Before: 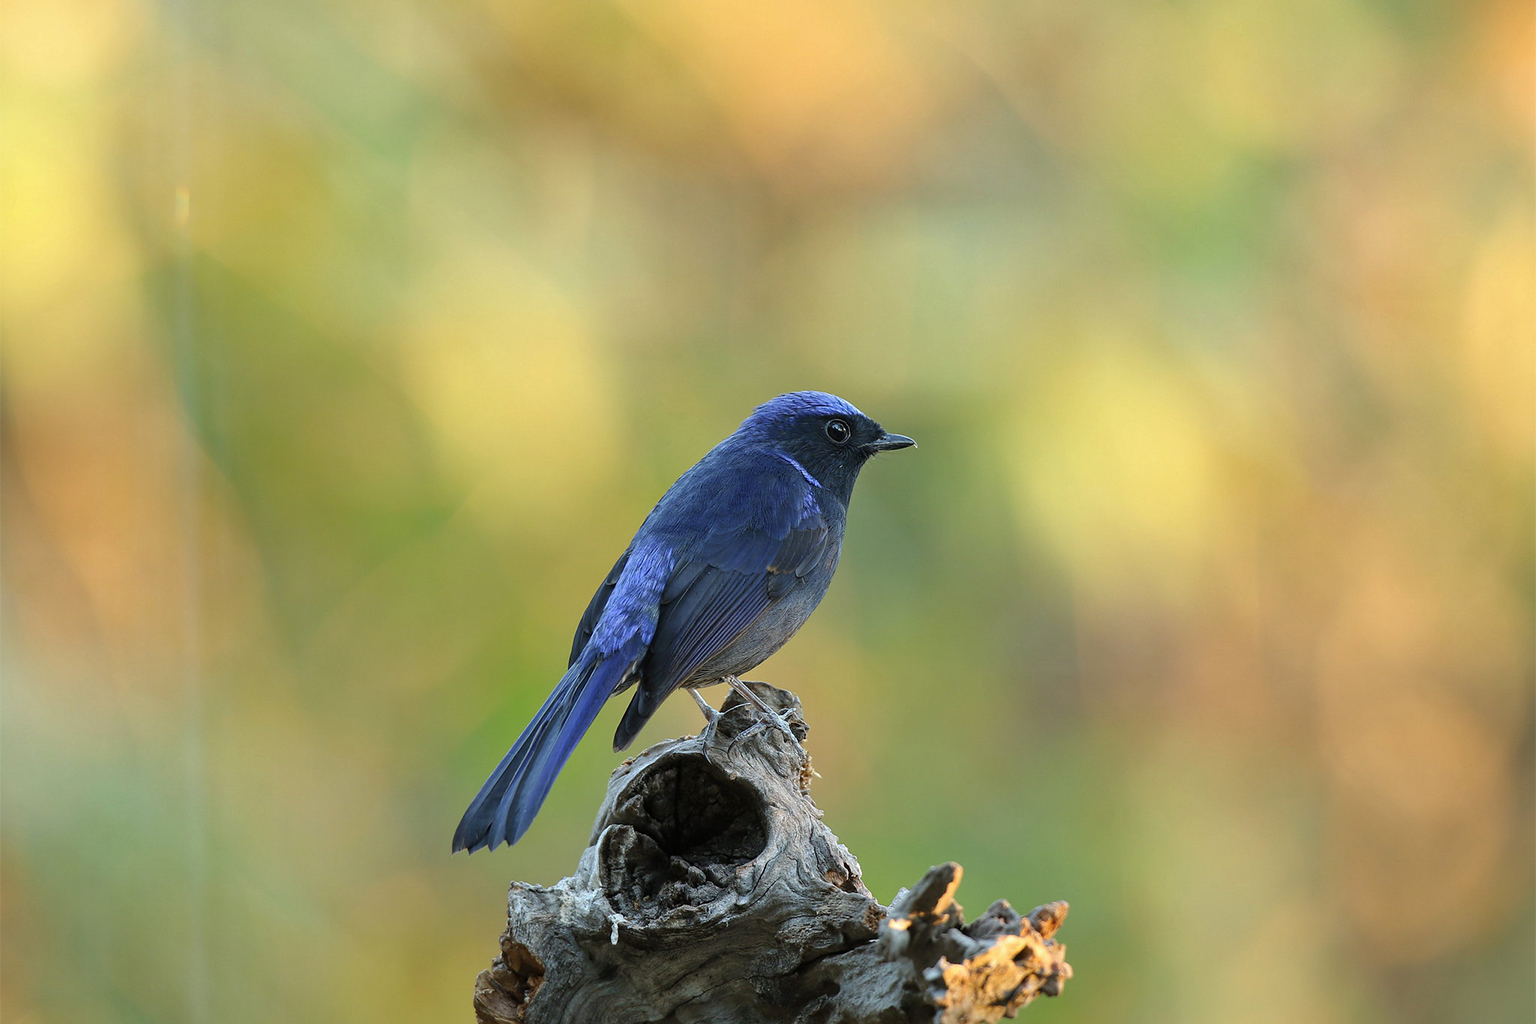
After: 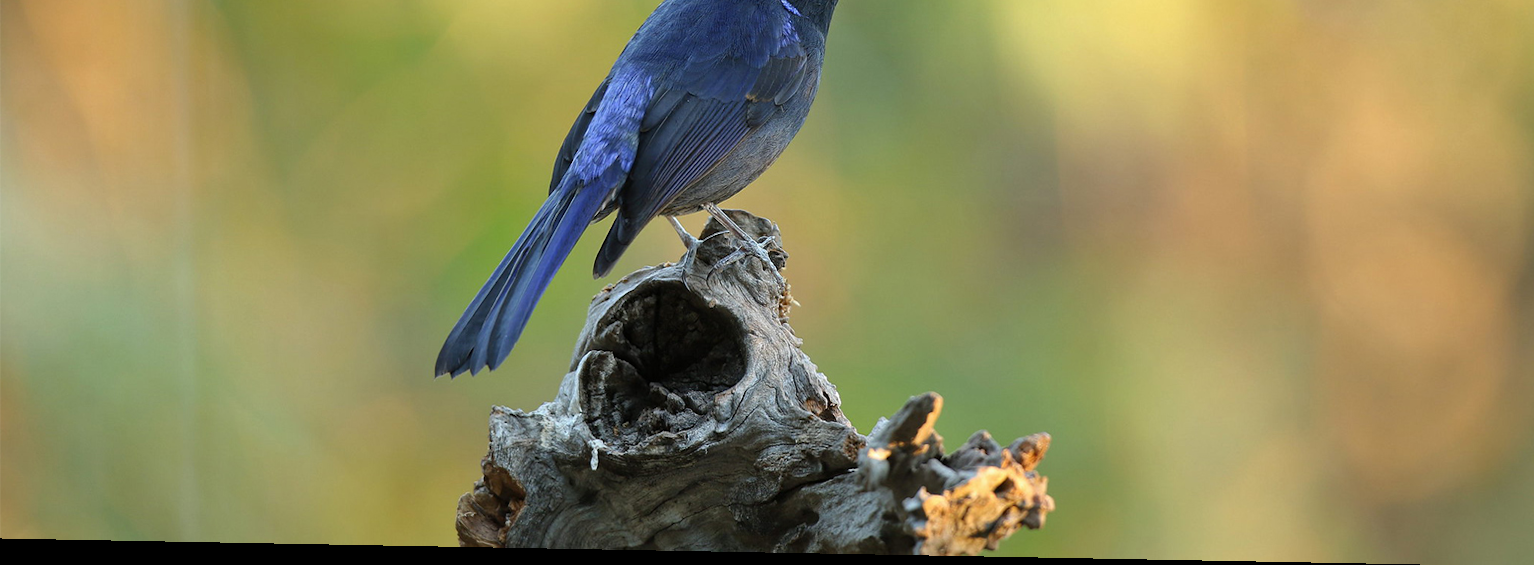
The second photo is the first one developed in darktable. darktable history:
crop and rotate: top 46.237%
rotate and perspective: lens shift (horizontal) -0.055, automatic cropping off
base curve: exposure shift 0, preserve colors none
